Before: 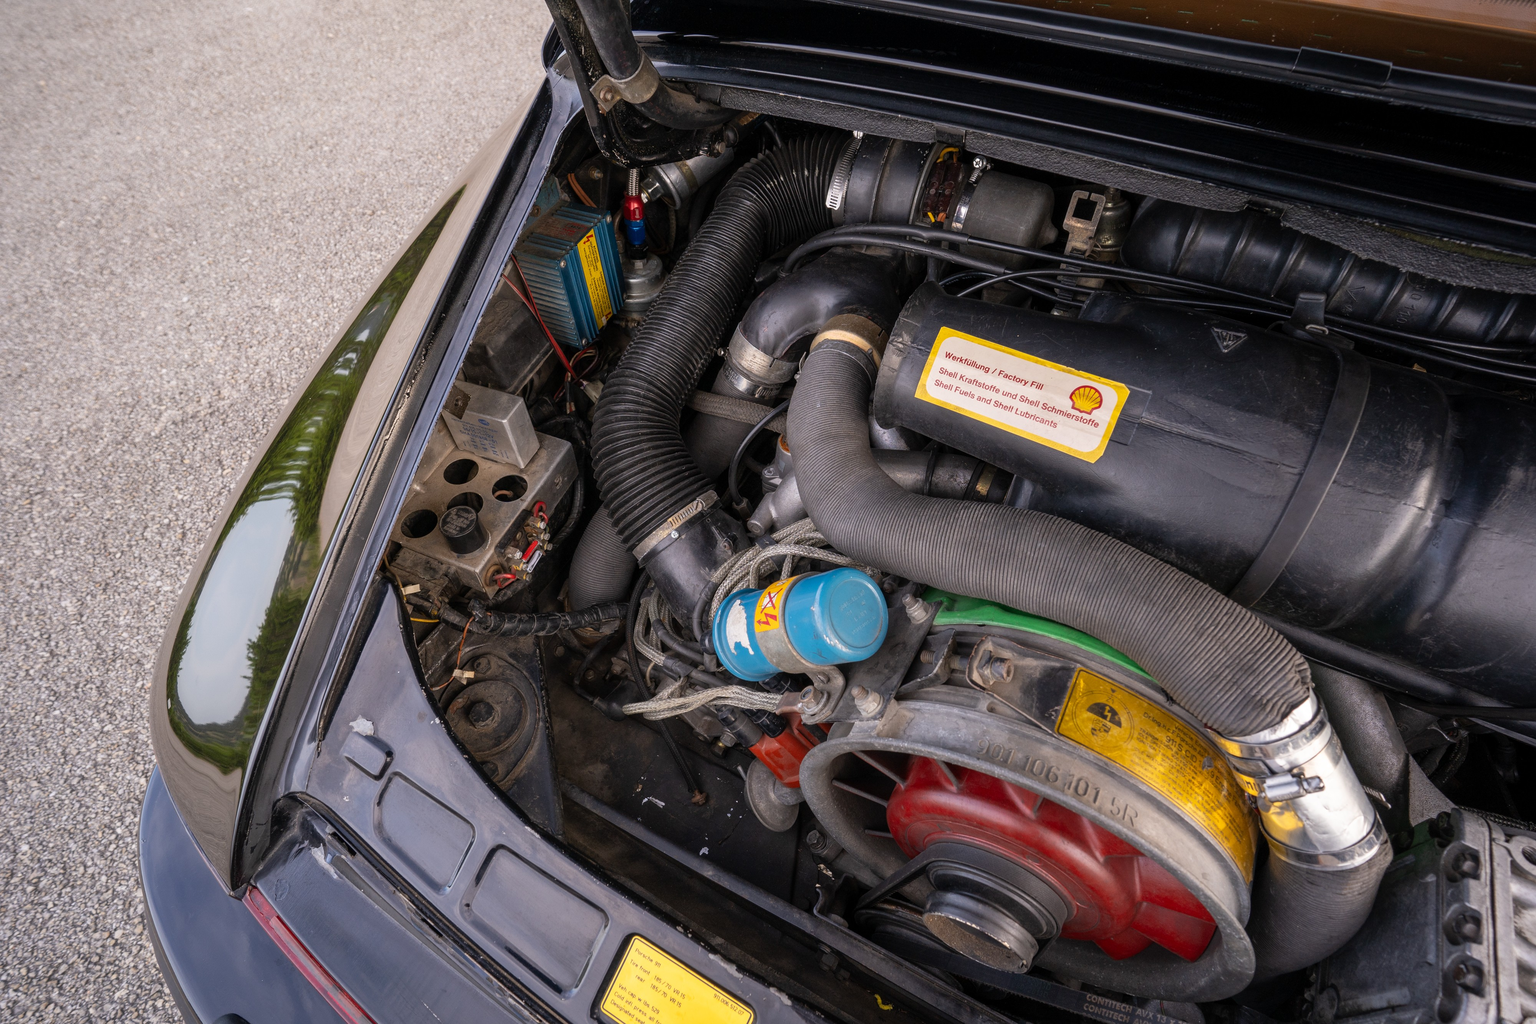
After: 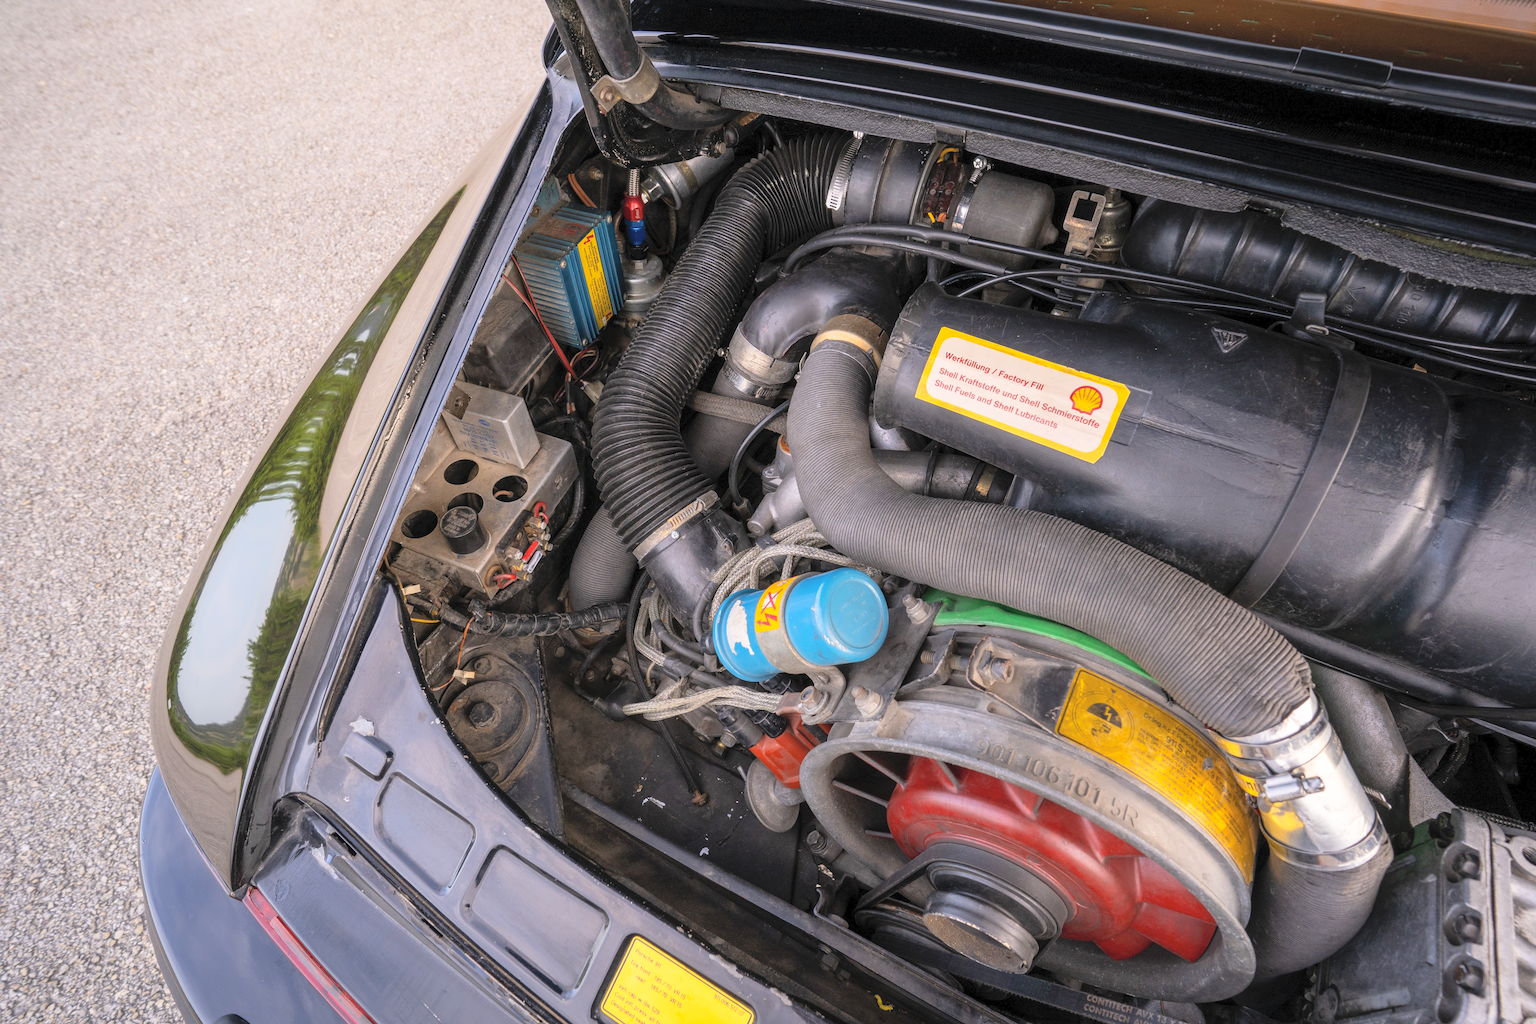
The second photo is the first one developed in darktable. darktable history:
contrast brightness saturation: contrast 0.103, brightness 0.307, saturation 0.148
